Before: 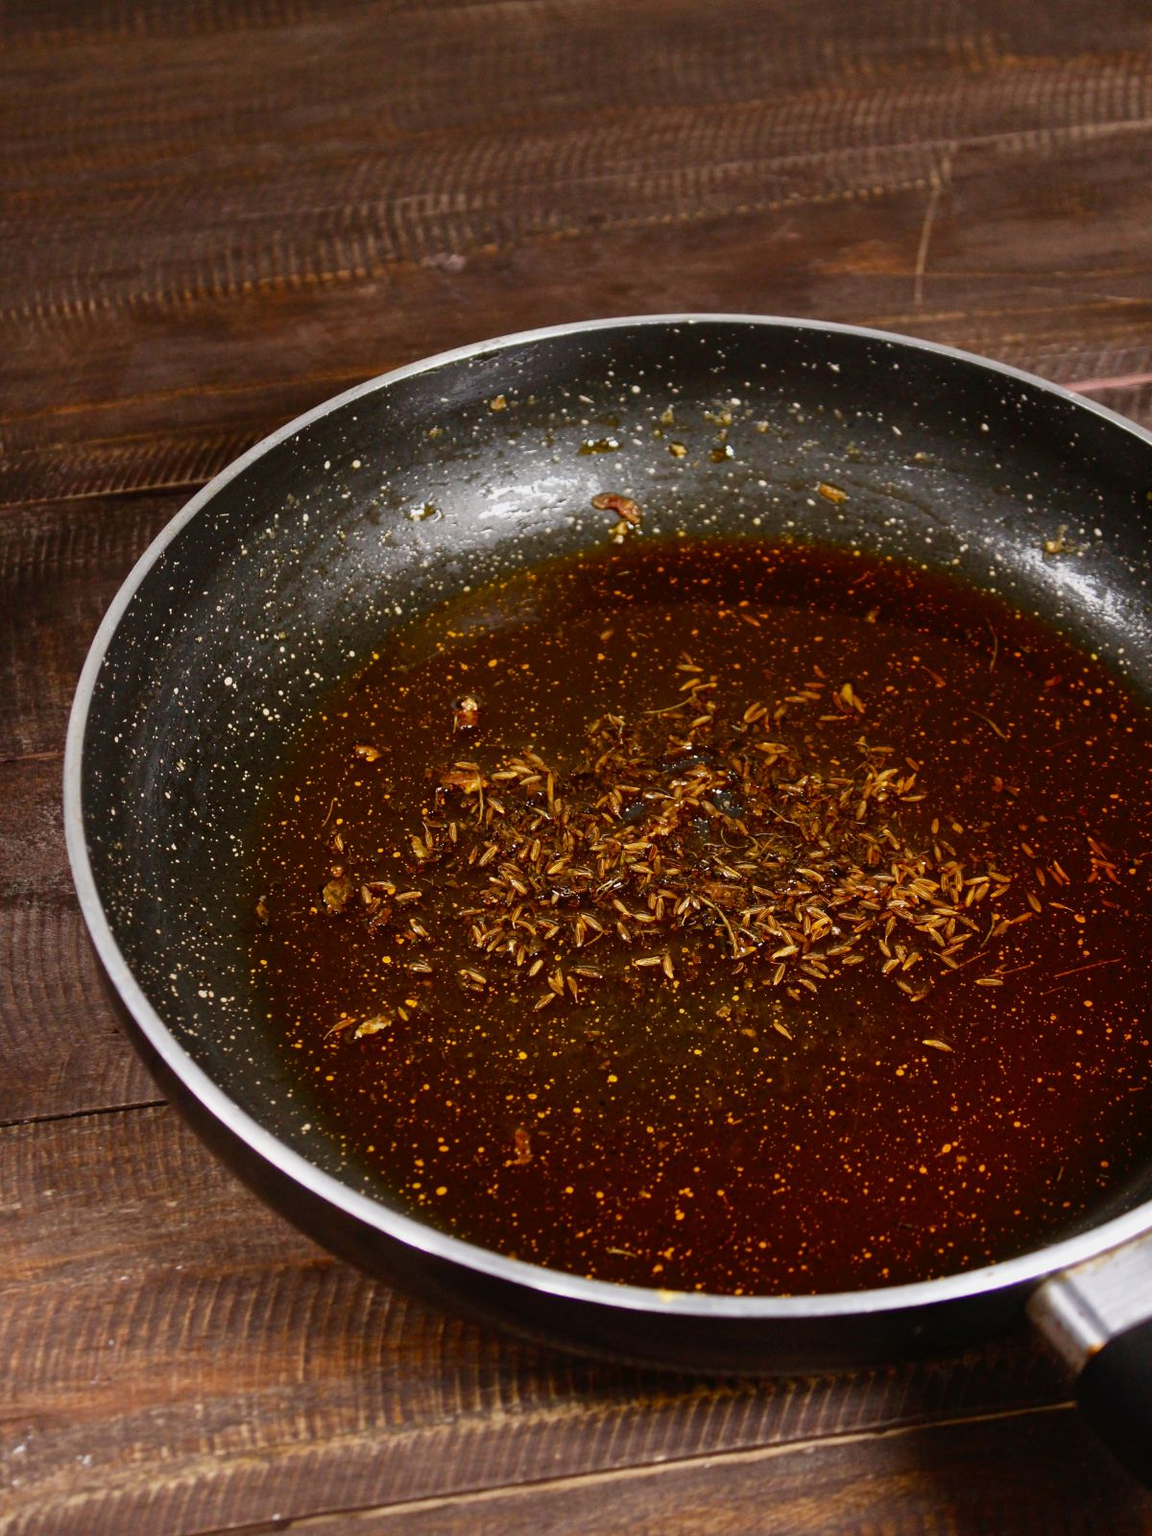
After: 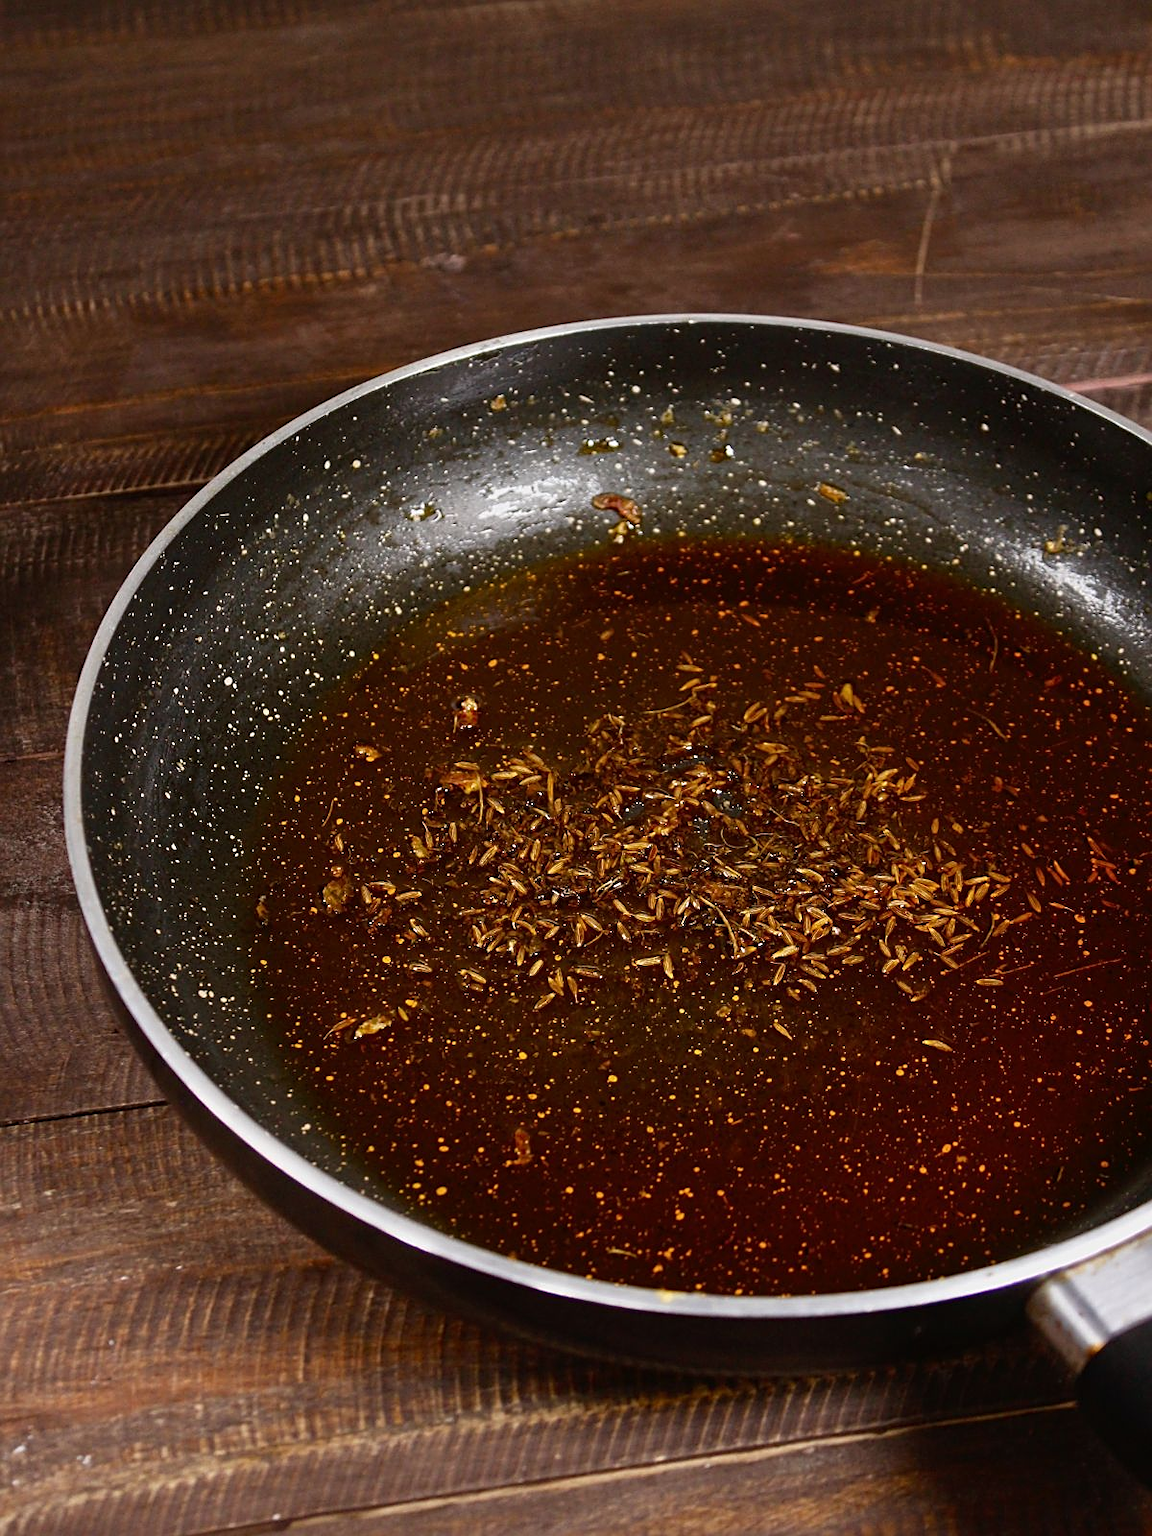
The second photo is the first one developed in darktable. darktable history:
sharpen: on, module defaults
base curve: curves: ch0 [(0, 0) (0.303, 0.277) (1, 1)]
